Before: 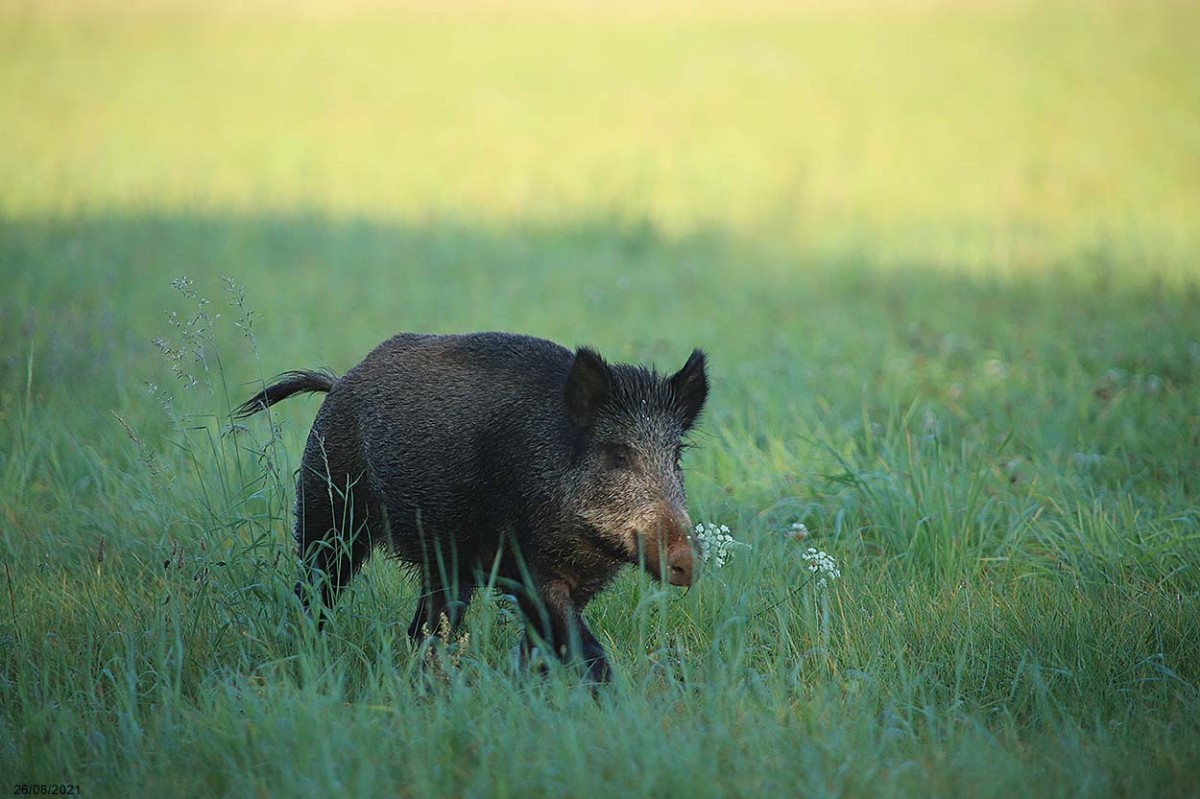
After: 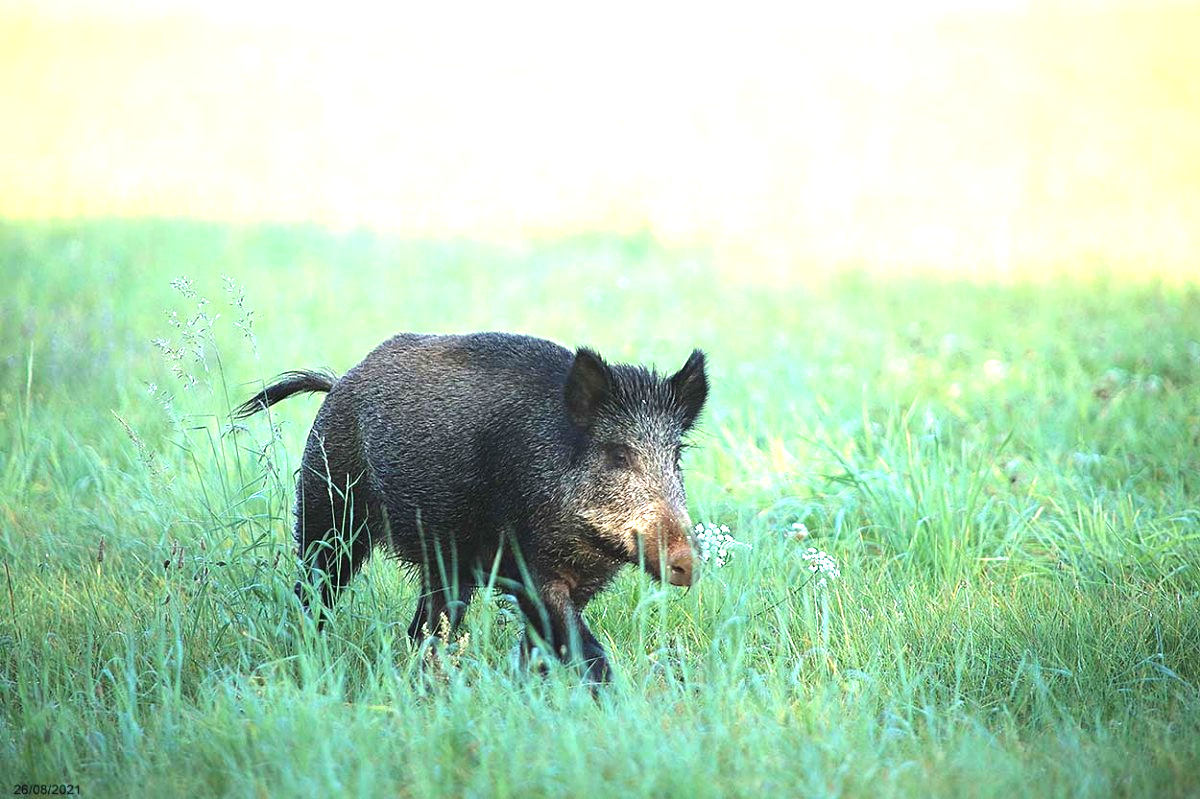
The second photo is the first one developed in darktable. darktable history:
rotate and perspective: automatic cropping original format, crop left 0, crop top 0
exposure: exposure 1.5 EV, compensate highlight preservation false
tone equalizer: -8 EV -0.417 EV, -7 EV -0.389 EV, -6 EV -0.333 EV, -5 EV -0.222 EV, -3 EV 0.222 EV, -2 EV 0.333 EV, -1 EV 0.389 EV, +0 EV 0.417 EV, edges refinement/feathering 500, mask exposure compensation -1.57 EV, preserve details no
